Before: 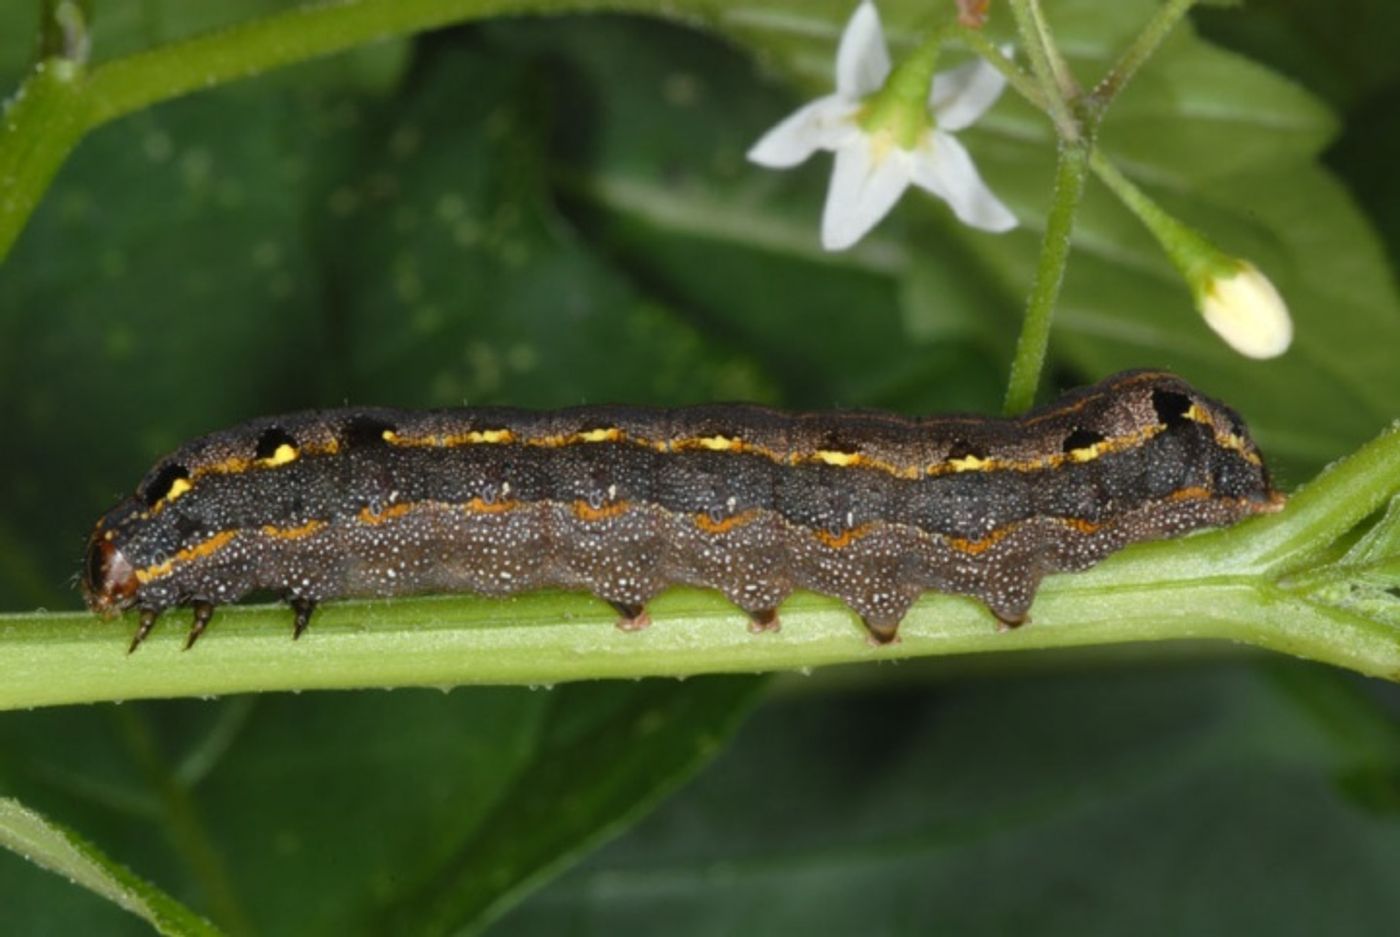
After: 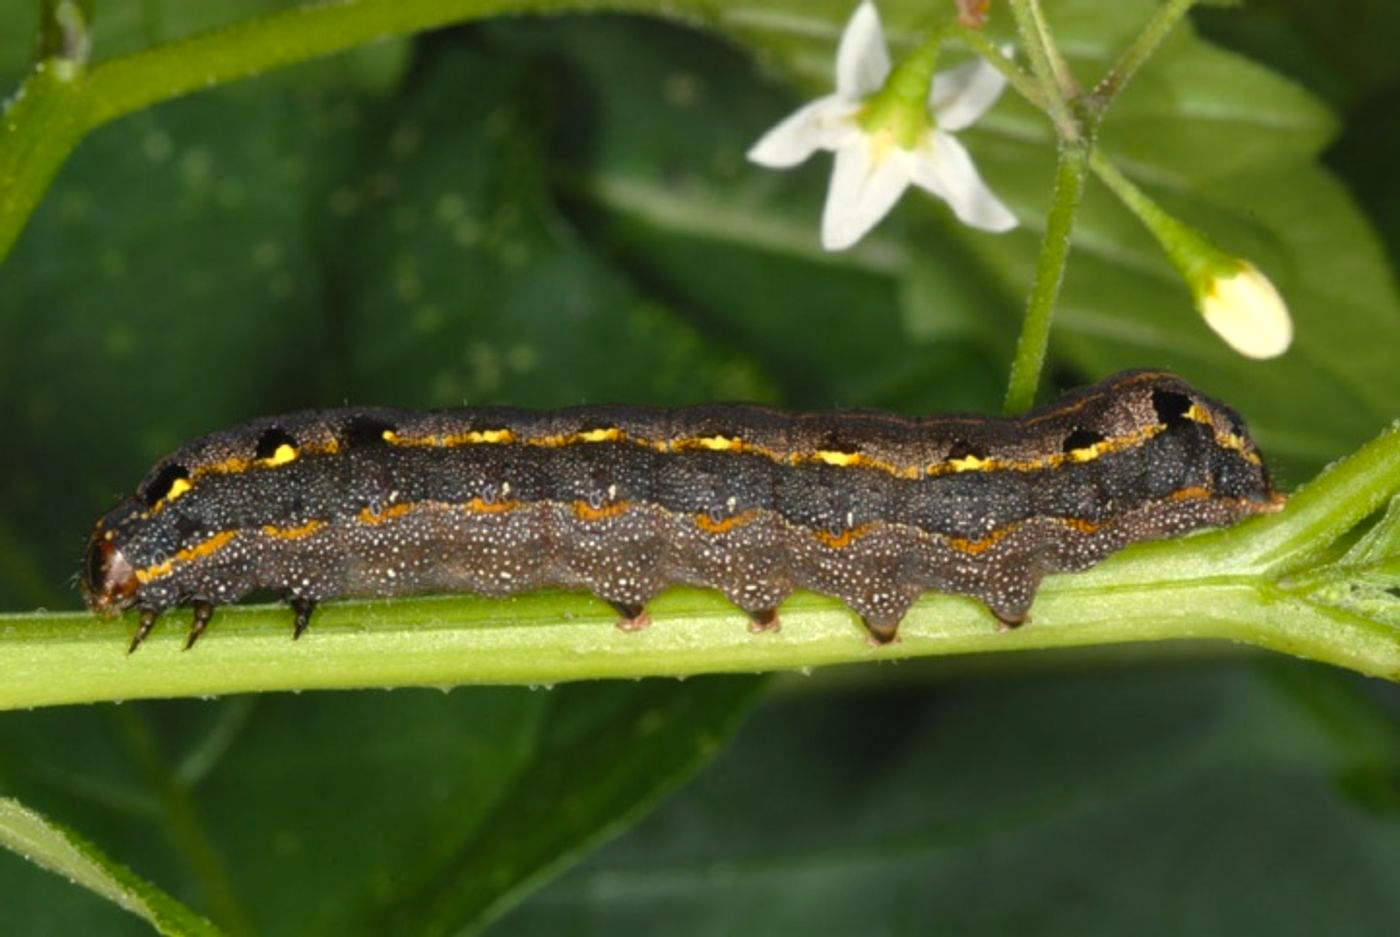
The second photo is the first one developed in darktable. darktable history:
tone equalizer: on, module defaults
color balance rgb: highlights gain › chroma 3.016%, highlights gain › hue 78.8°, perceptual saturation grading › global saturation 0.172%, perceptual brilliance grading › highlights 8.523%, perceptual brilliance grading › mid-tones 3.719%, perceptual brilliance grading › shadows 2.169%, global vibrance 20%
